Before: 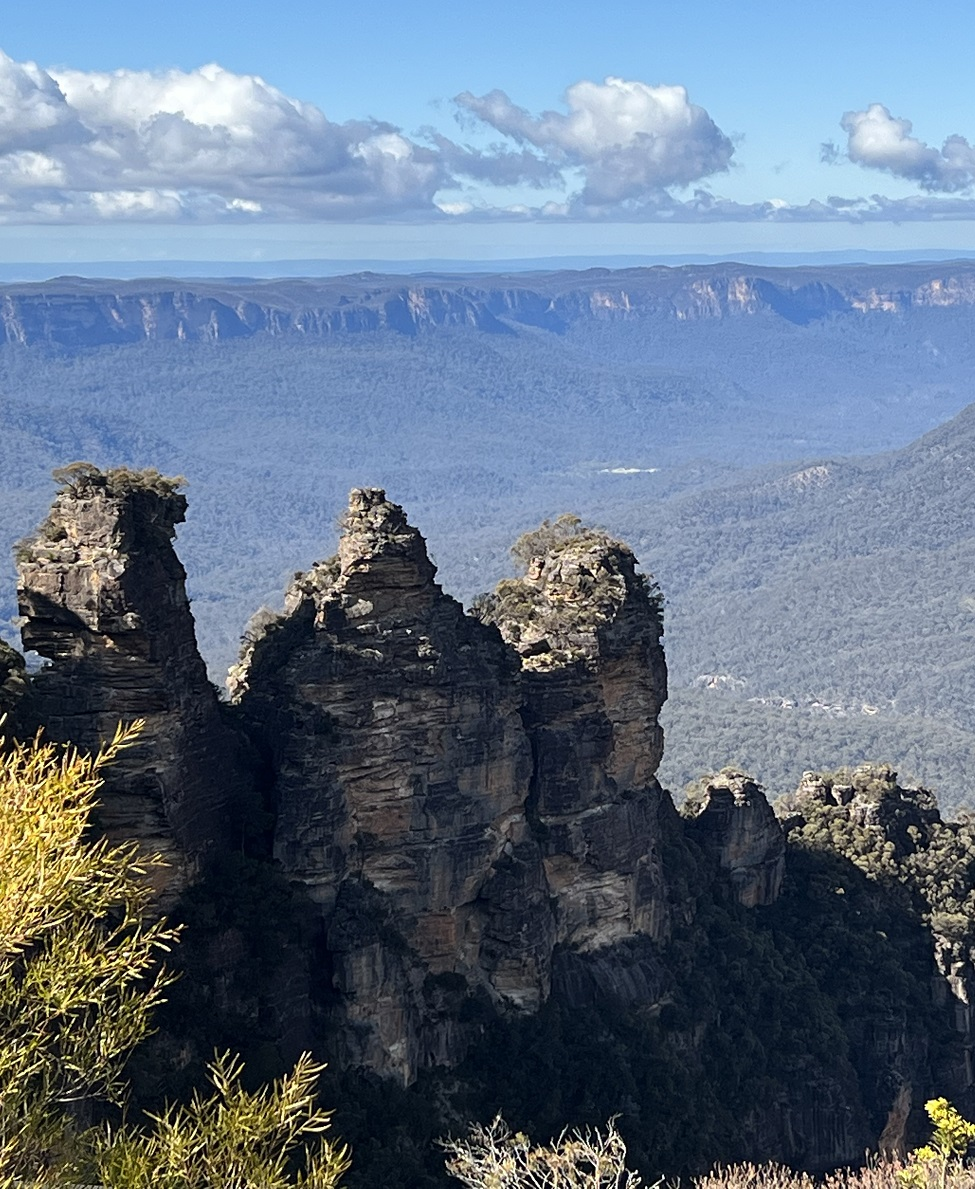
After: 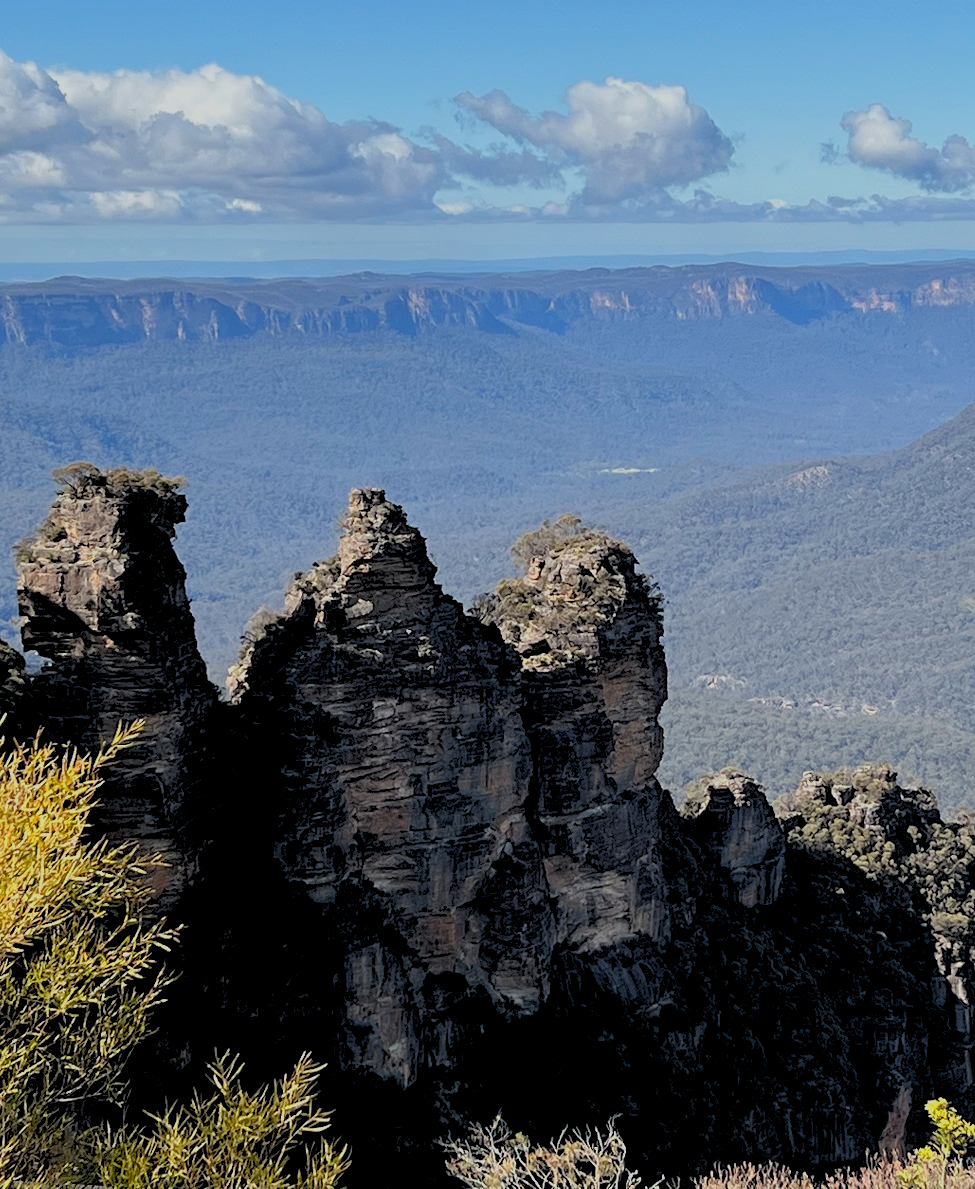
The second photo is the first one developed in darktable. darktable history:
exposure: exposure -0.462 EV, compensate highlight preservation false
rgb levels: preserve colors sum RGB, levels [[0.038, 0.433, 0.934], [0, 0.5, 1], [0, 0.5, 1]]
